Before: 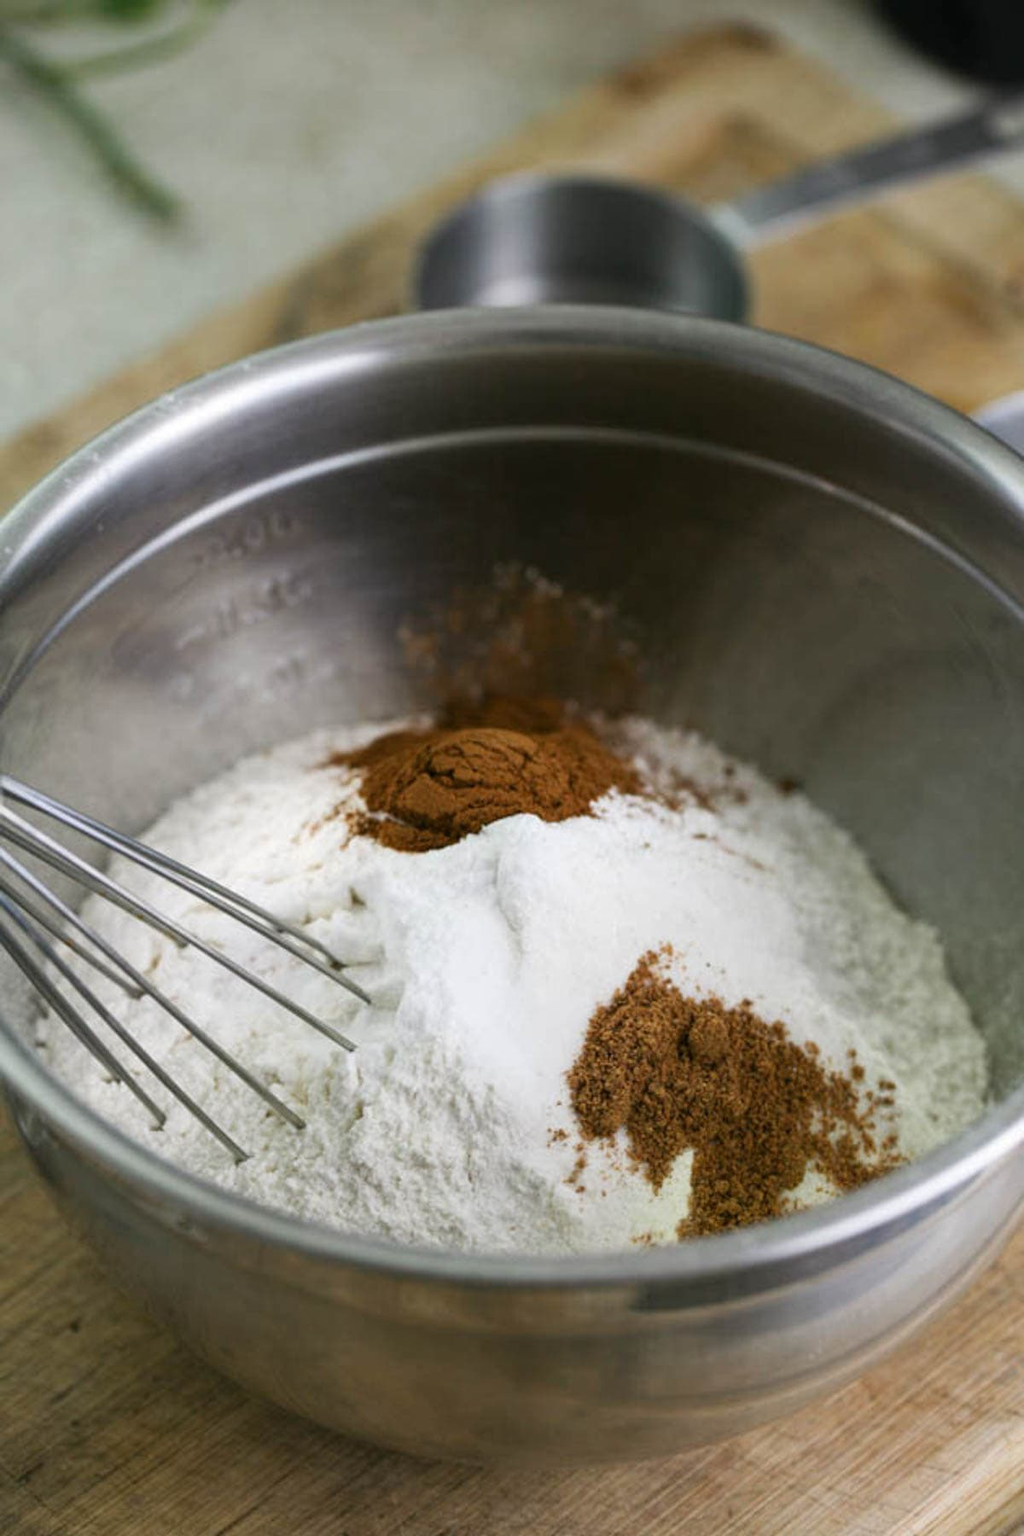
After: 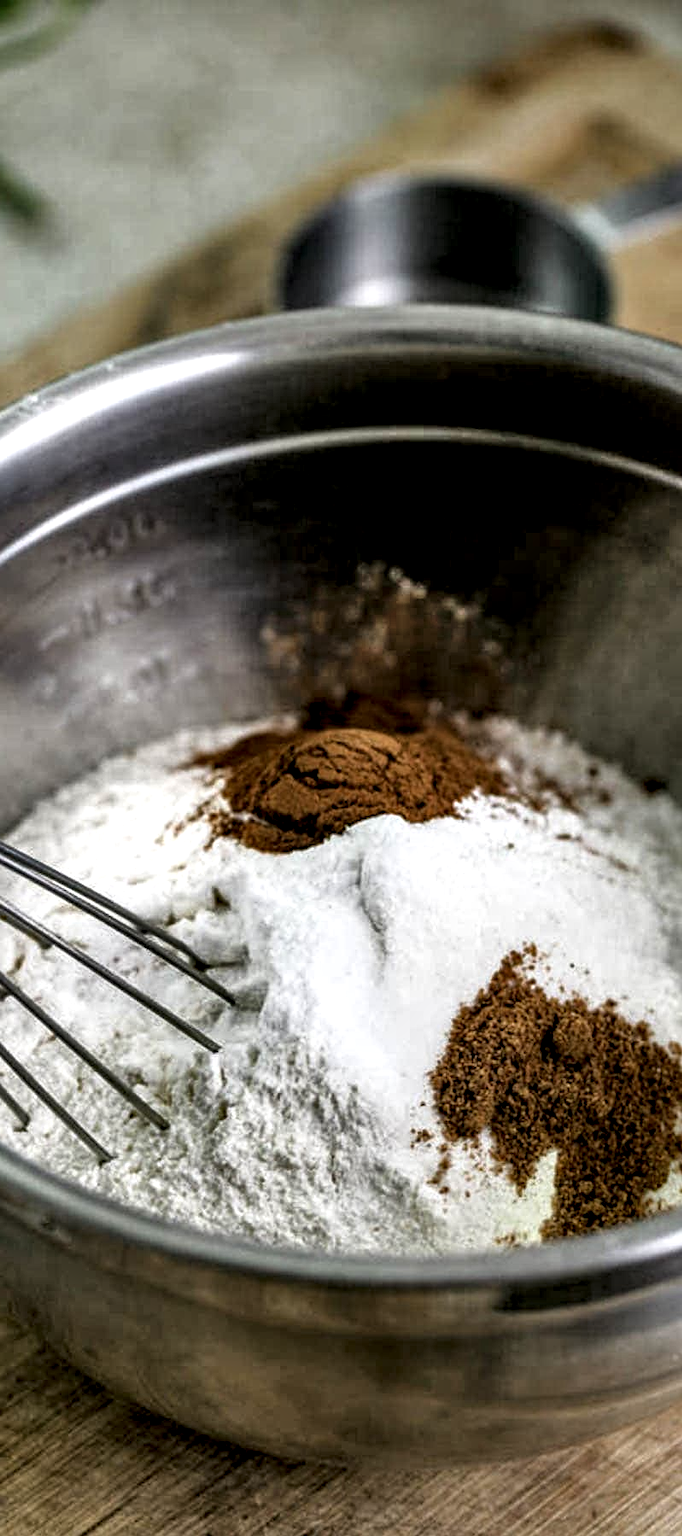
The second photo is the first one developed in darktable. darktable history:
exposure: compensate highlight preservation false
tone equalizer: -8 EV 0 EV, -7 EV 0.002 EV, -6 EV -0.004 EV, -5 EV -0.015 EV, -4 EV -0.086 EV, -3 EV -0.227 EV, -2 EV -0.261 EV, -1 EV 0.095 EV, +0 EV 0.328 EV, edges refinement/feathering 500, mask exposure compensation -1.24 EV, preserve details no
crop and rotate: left 13.367%, right 20.019%
sharpen: amount 0.207
local contrast: highlights 63%, shadows 54%, detail 169%, midtone range 0.52
filmic rgb: black relative exposure -8.09 EV, white relative exposure 3.01 EV, hardness 5.37, contrast 1.257
shadows and highlights: shadows 59.12, highlights -60.46, soften with gaussian
haze removal: strength 0.111, distance 0.246
